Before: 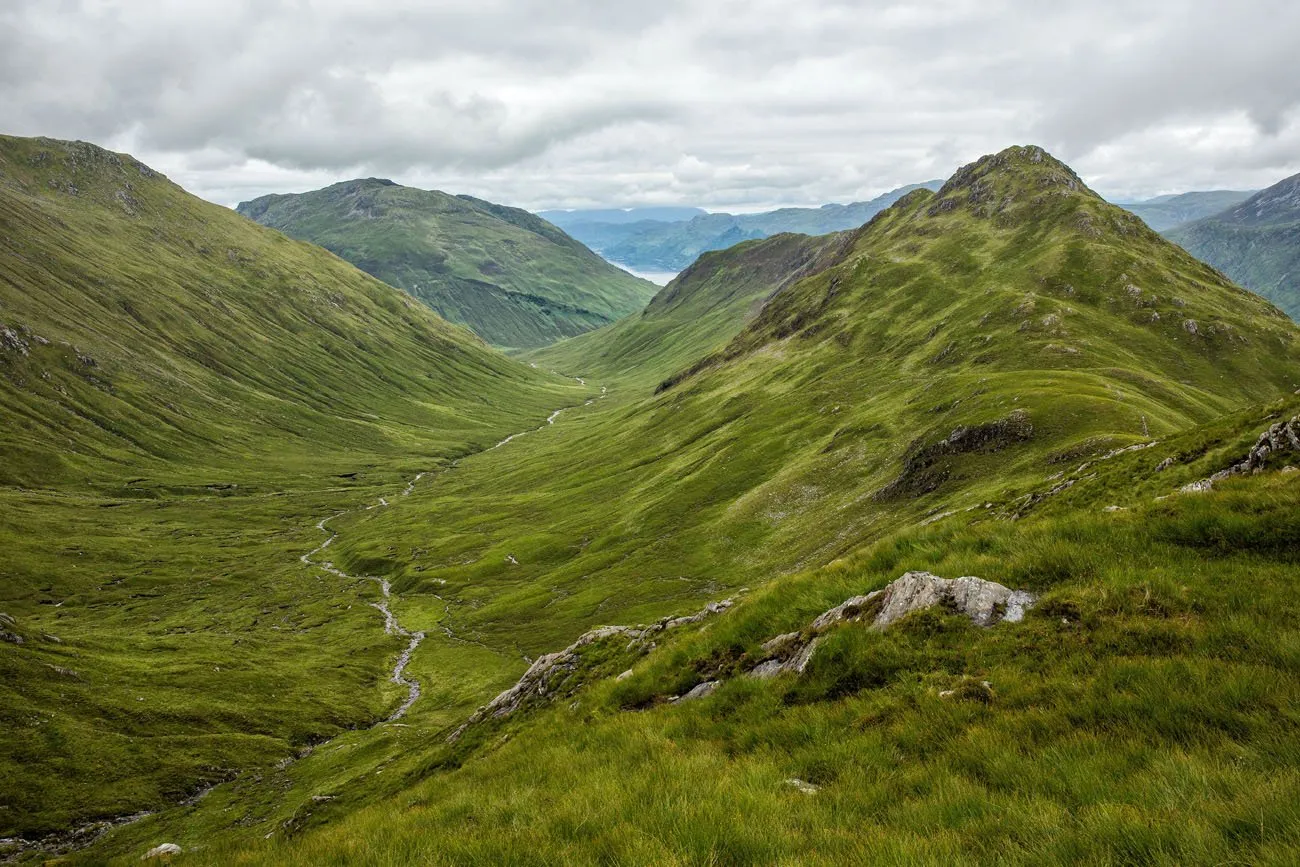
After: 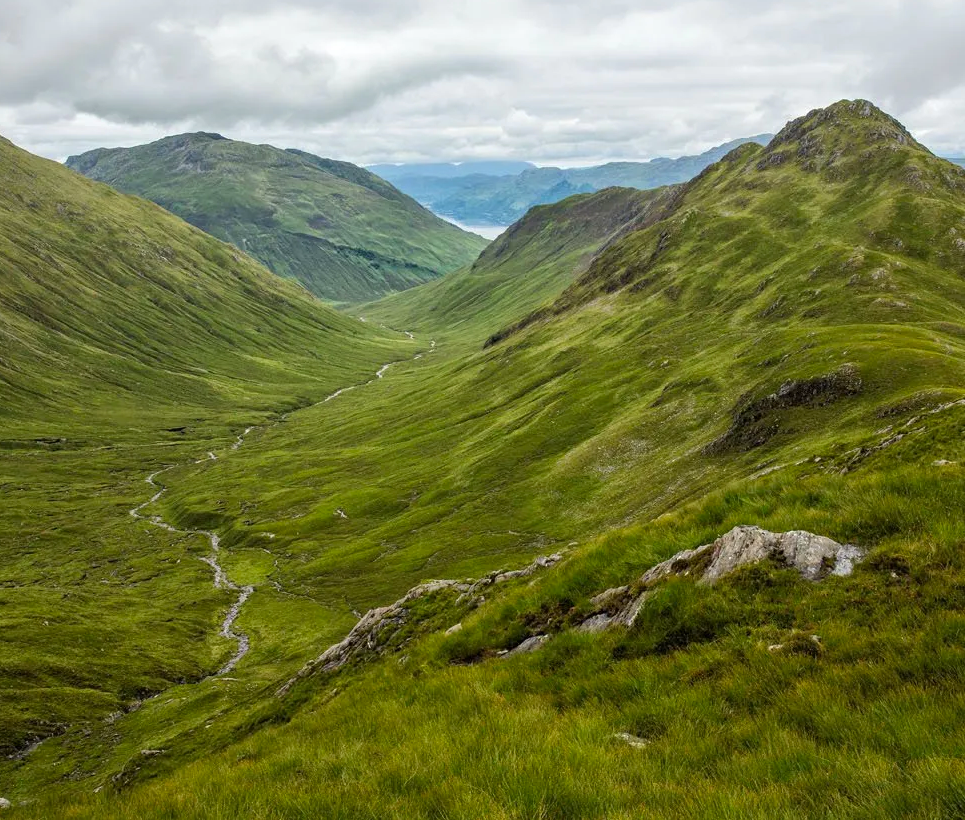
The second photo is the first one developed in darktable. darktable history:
crop and rotate: left 13.16%, top 5.357%, right 12.552%
color correction: highlights b* 0.054, saturation 1.11
